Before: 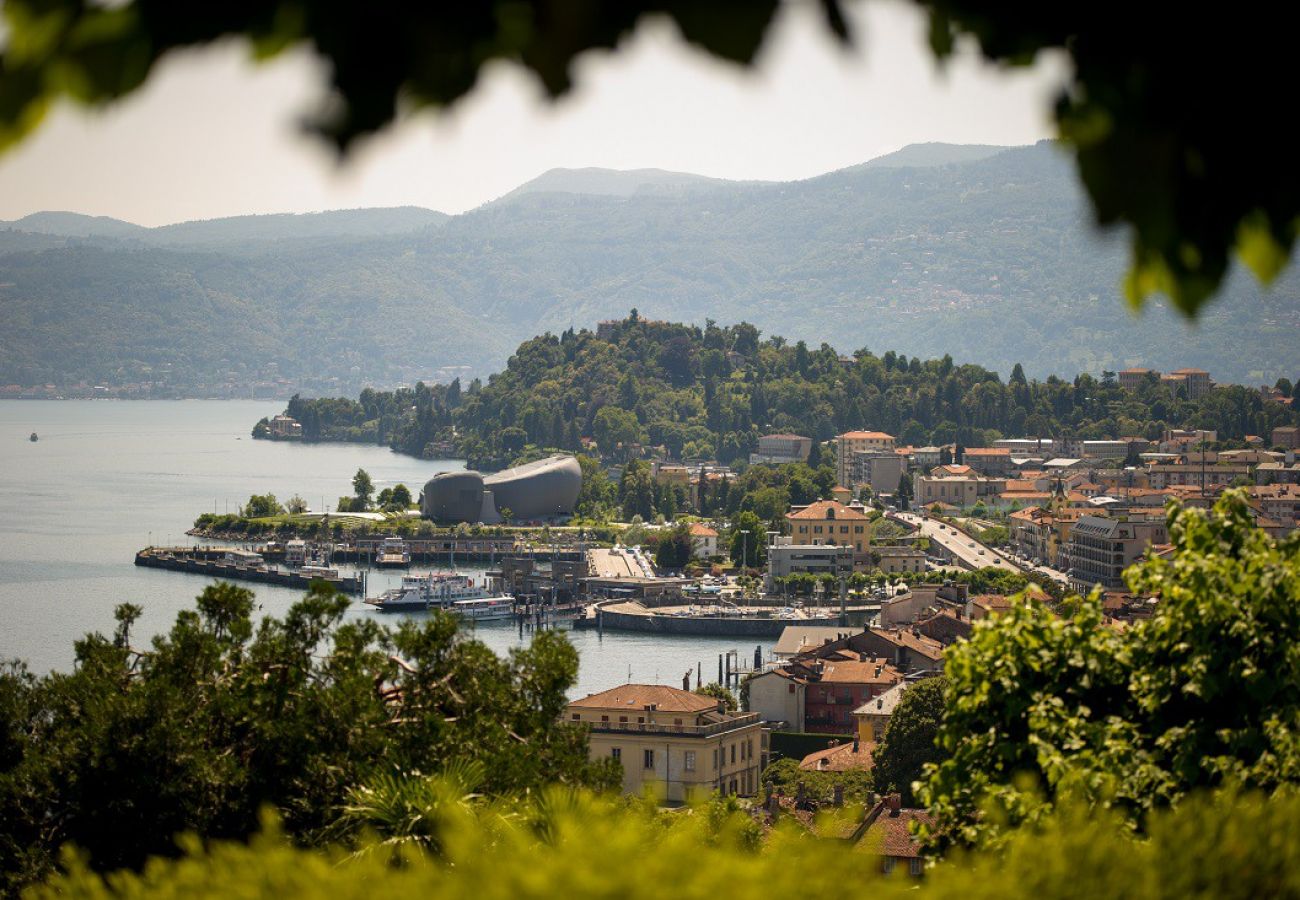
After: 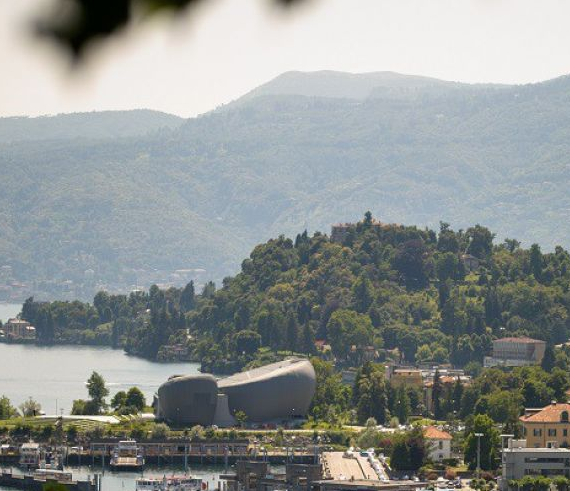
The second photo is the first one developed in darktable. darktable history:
crop: left 20.52%, top 10.862%, right 35.617%, bottom 34.557%
